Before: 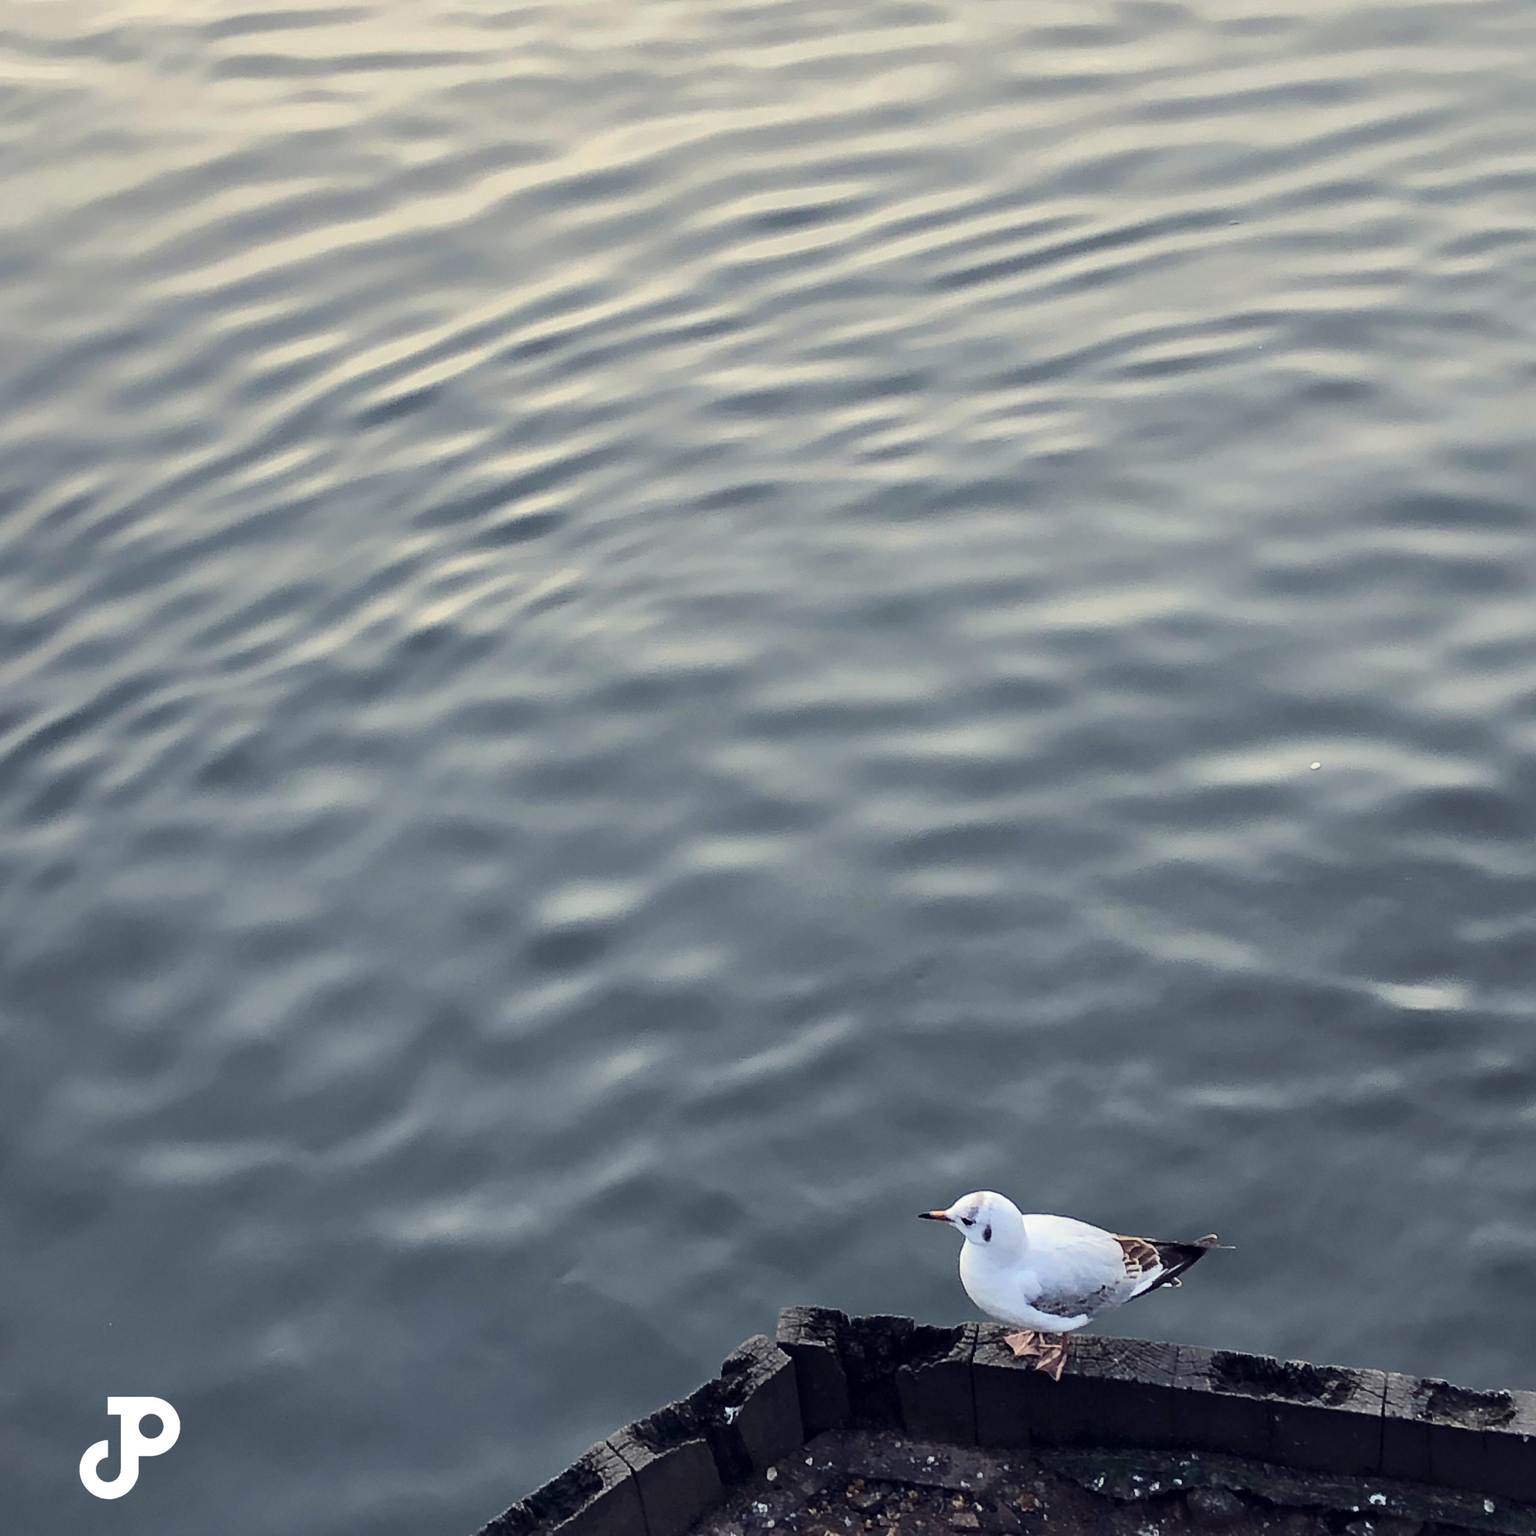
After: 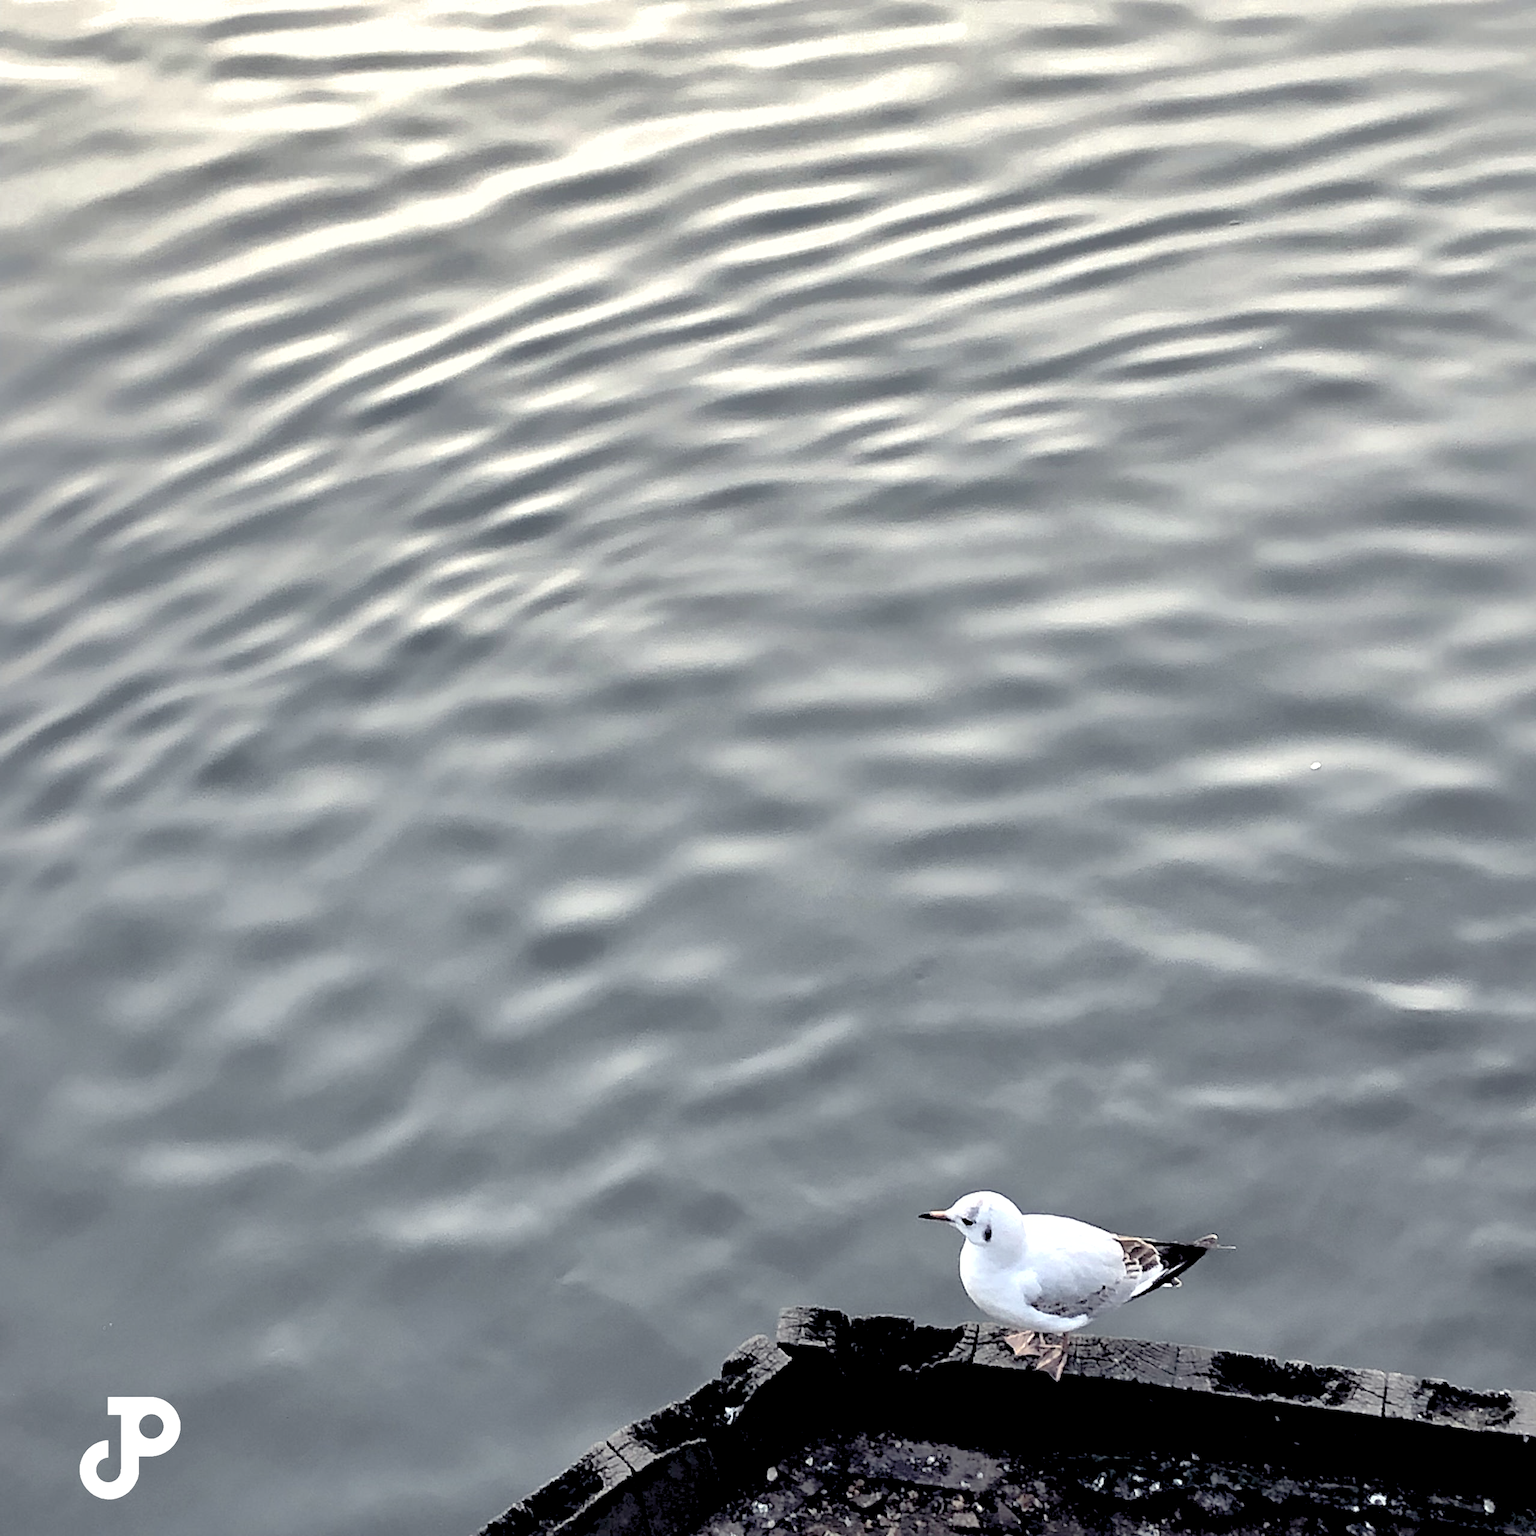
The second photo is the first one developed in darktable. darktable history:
contrast brightness saturation: brightness 0.182, saturation -0.517
shadows and highlights: shadows 40.2, highlights -59.99
color balance rgb: global offset › luminance -1.429%, perceptual saturation grading › global saturation 0.477%, perceptual brilliance grading › global brilliance 18.298%
